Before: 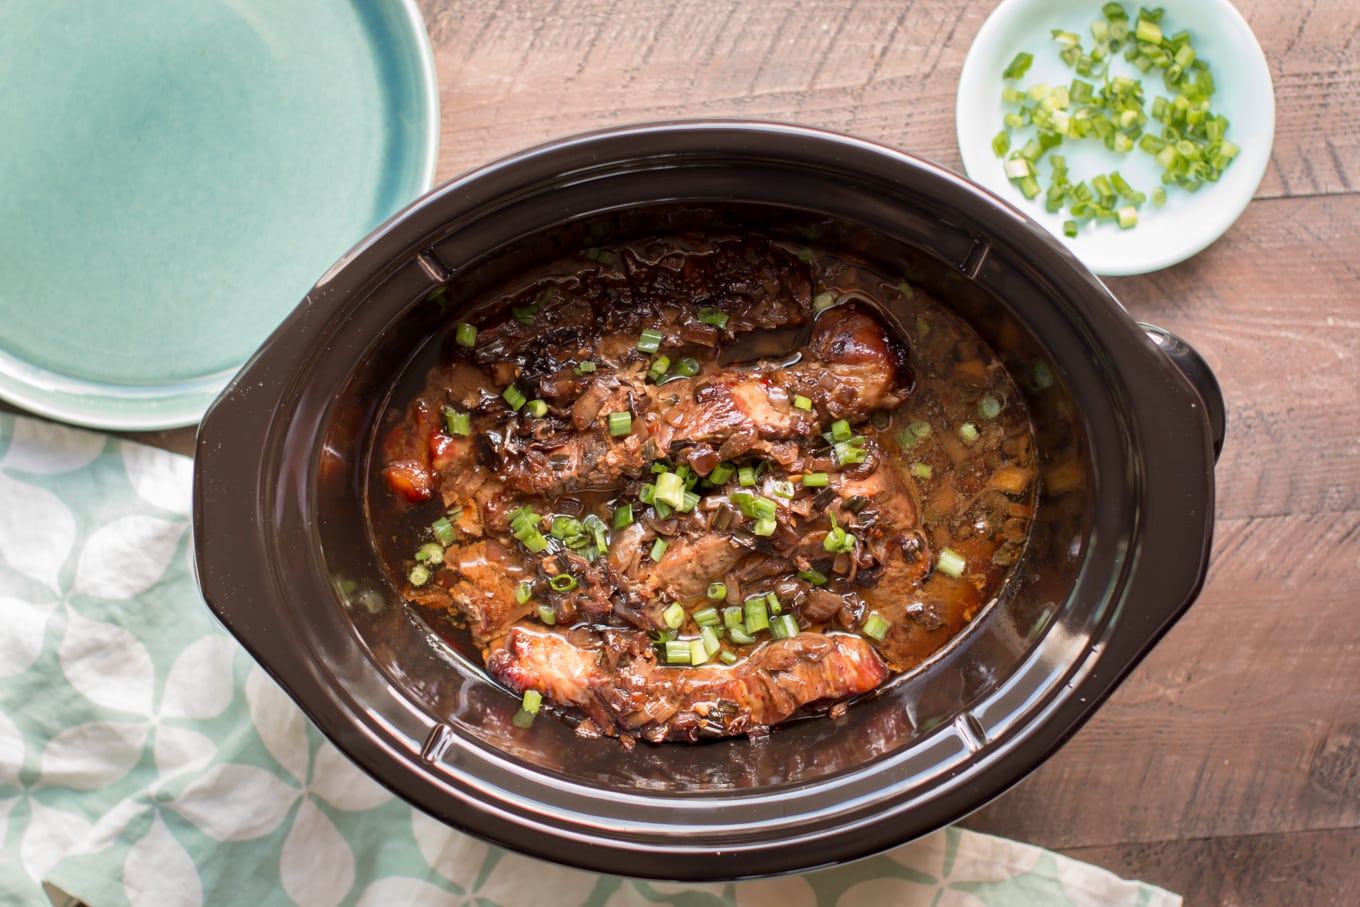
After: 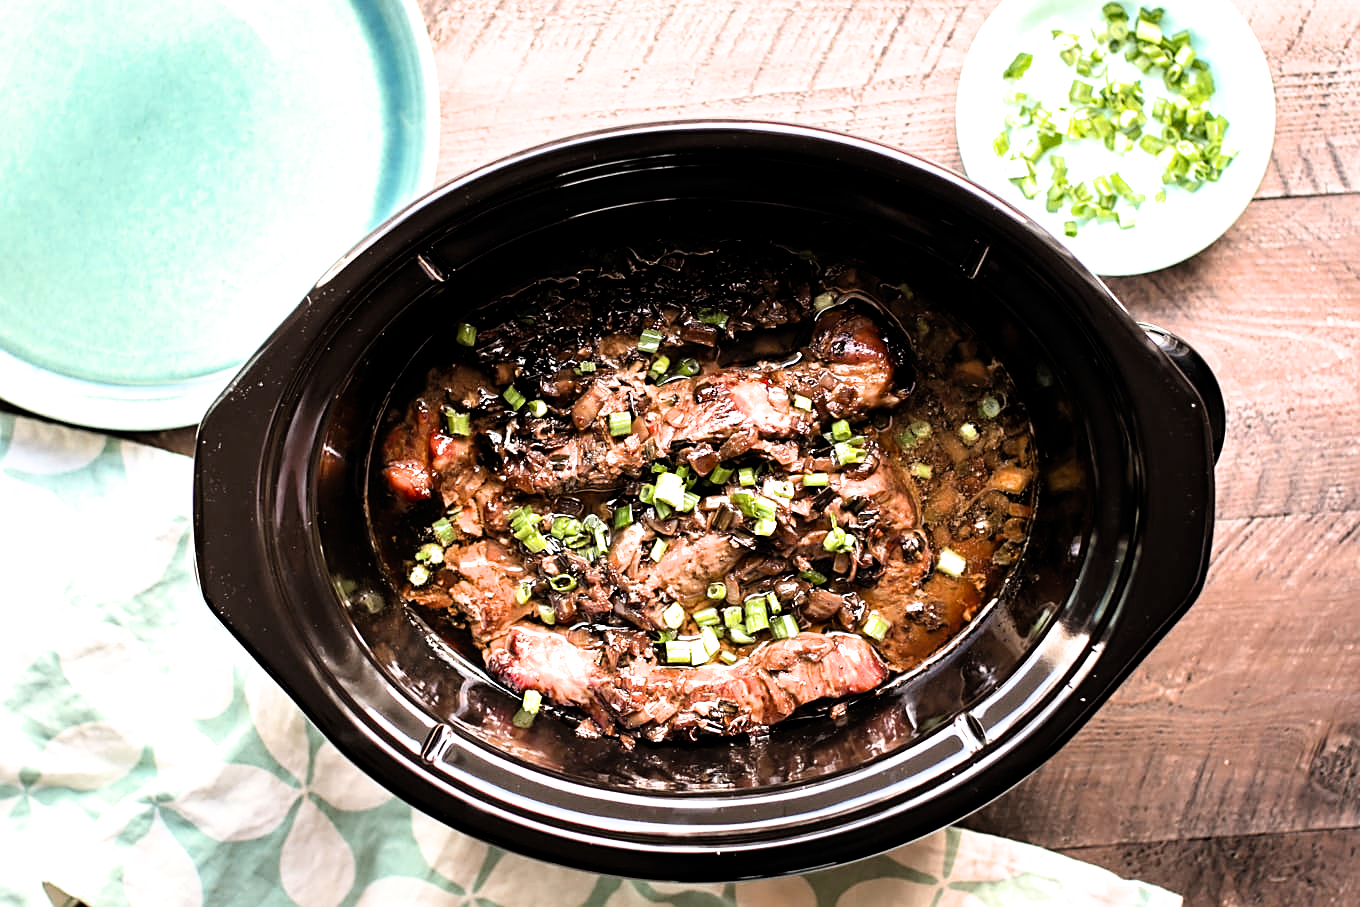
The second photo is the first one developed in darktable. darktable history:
sharpen: on, module defaults
haze removal: adaptive false
exposure: exposure 0.19 EV, compensate highlight preservation false
tone equalizer: -8 EV -0.734 EV, -7 EV -0.666 EV, -6 EV -0.63 EV, -5 EV -0.377 EV, -3 EV 0.37 EV, -2 EV 0.6 EV, -1 EV 0.678 EV, +0 EV 0.777 EV, edges refinement/feathering 500, mask exposure compensation -1.57 EV, preserve details no
filmic rgb: black relative exposure -8.71 EV, white relative exposure 2.68 EV, target black luminance 0%, target white luminance 99.908%, hardness 6.27, latitude 75.3%, contrast 1.318, highlights saturation mix -5.93%, color science v6 (2022)
